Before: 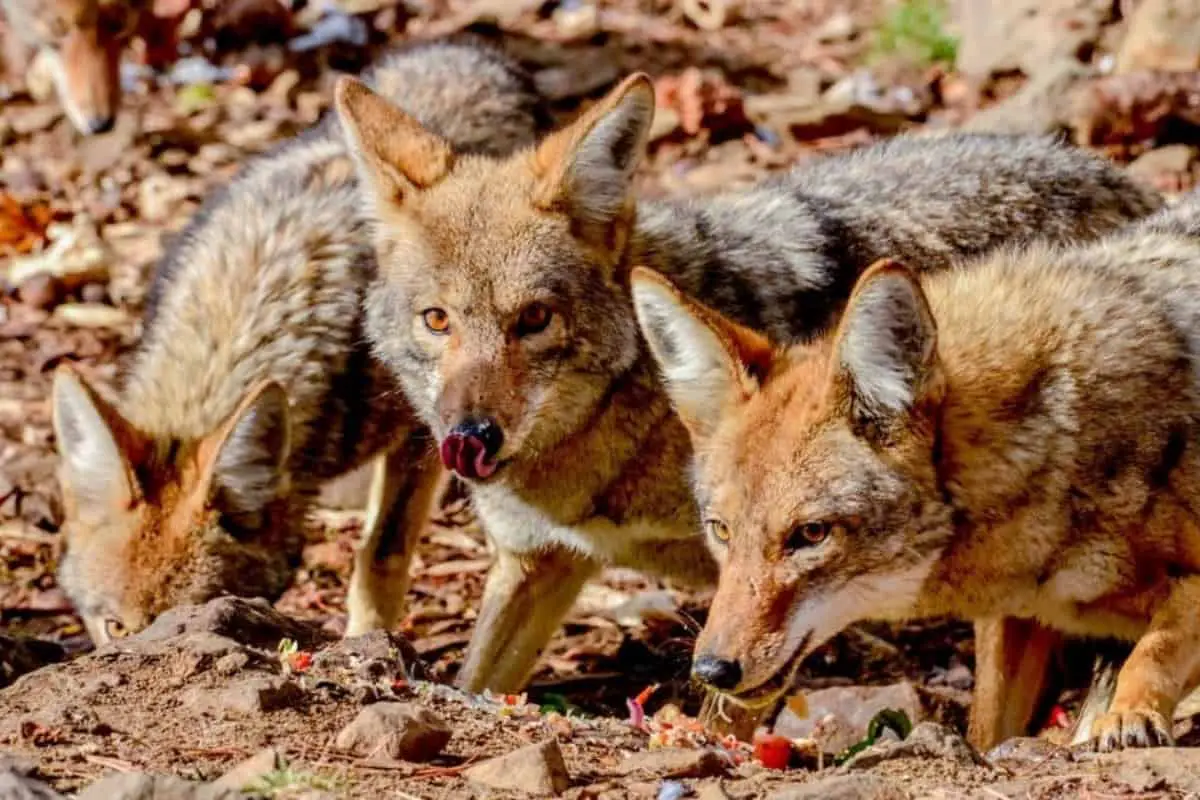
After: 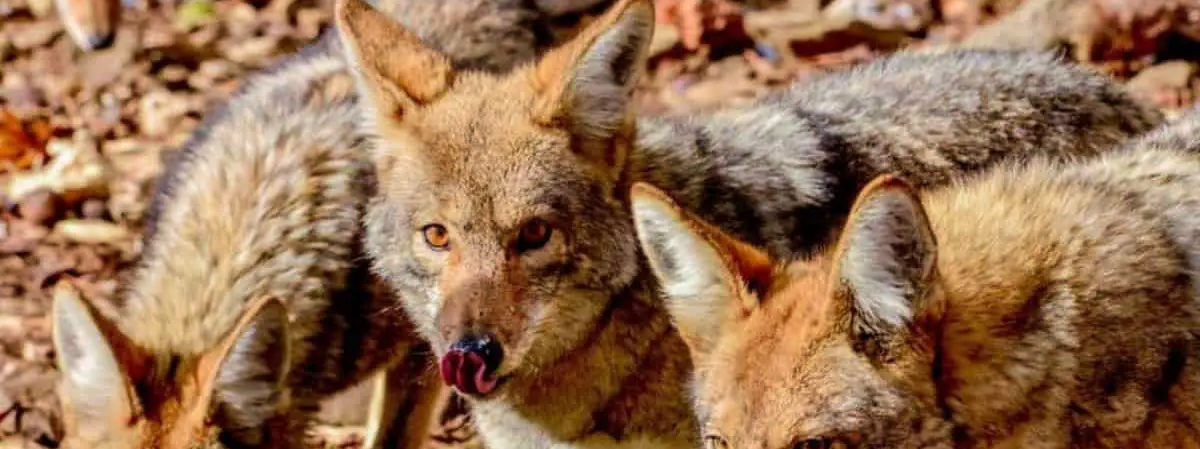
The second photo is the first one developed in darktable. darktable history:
velvia: on, module defaults
crop and rotate: top 10.502%, bottom 33.28%
